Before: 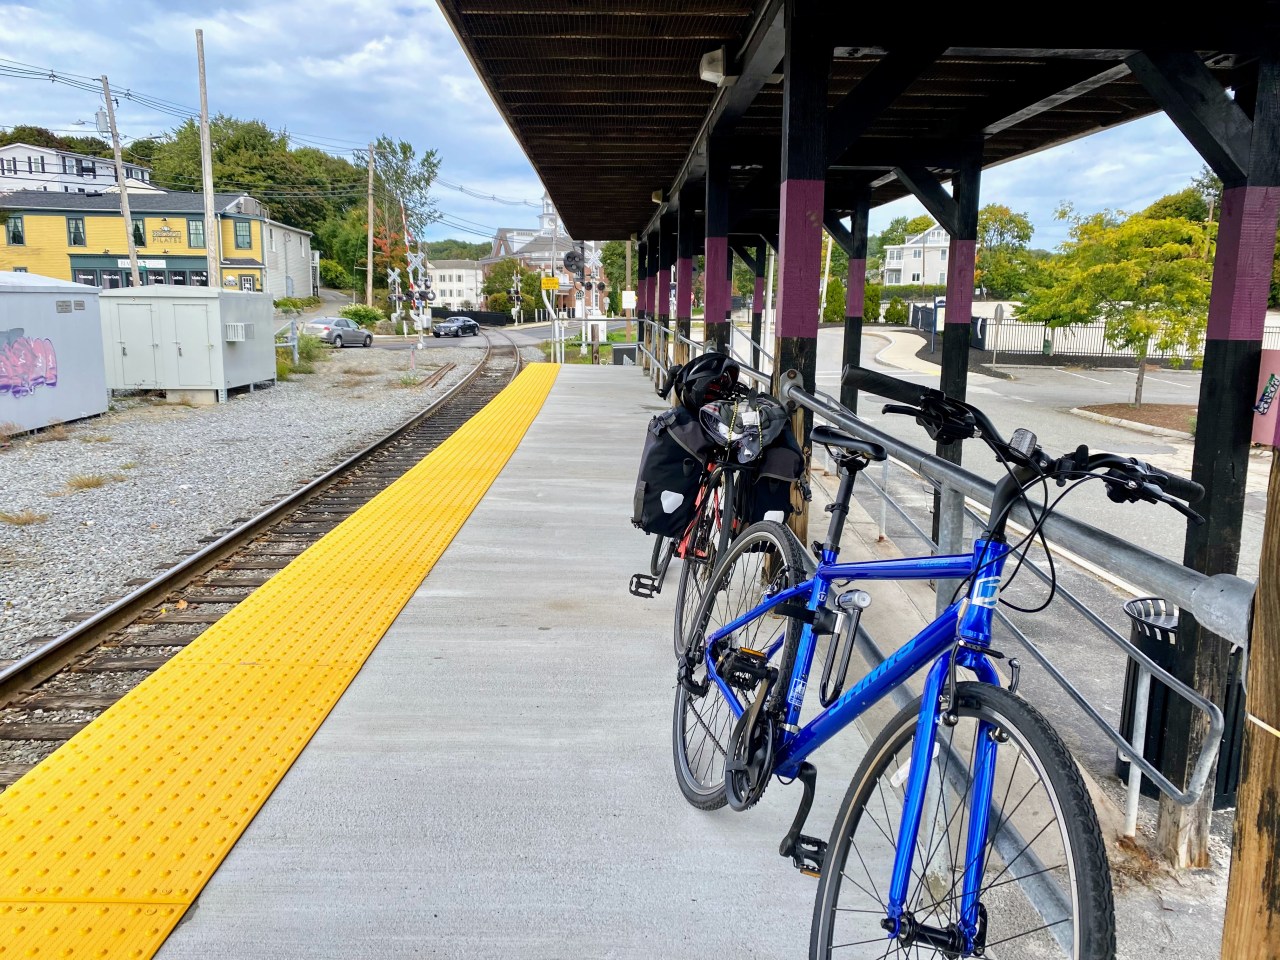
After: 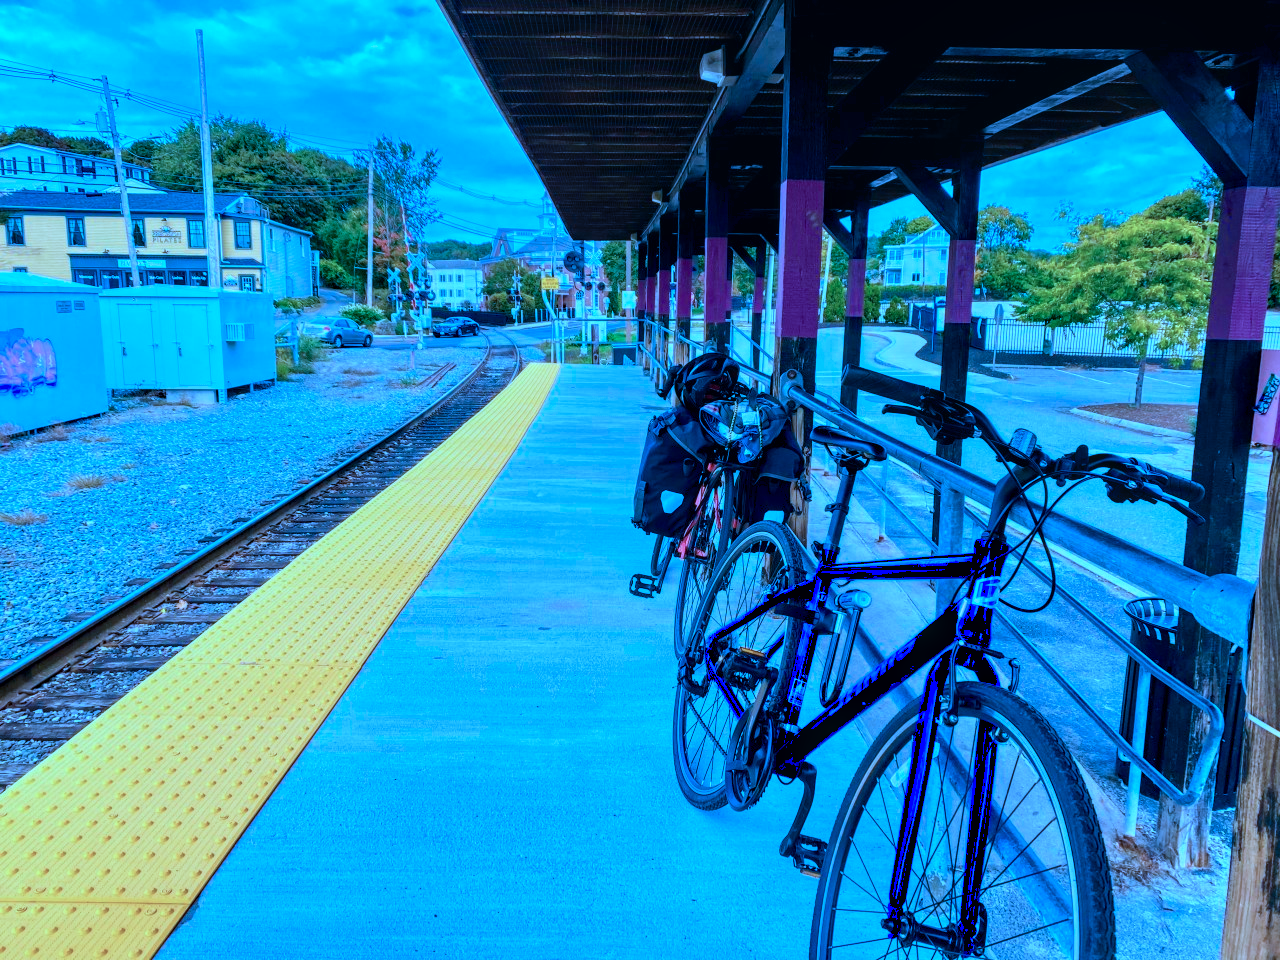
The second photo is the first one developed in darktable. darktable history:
local contrast: on, module defaults
color correction: highlights a* 0.44, highlights b* 2.7, shadows a* -1.28, shadows b* -4.4
color calibration: output R [0.972, 0.068, -0.094, 0], output G [-0.178, 1.216, -0.086, 0], output B [0.095, -0.136, 0.98, 0], illuminant custom, x 0.46, y 0.43, temperature 2602.66 K
